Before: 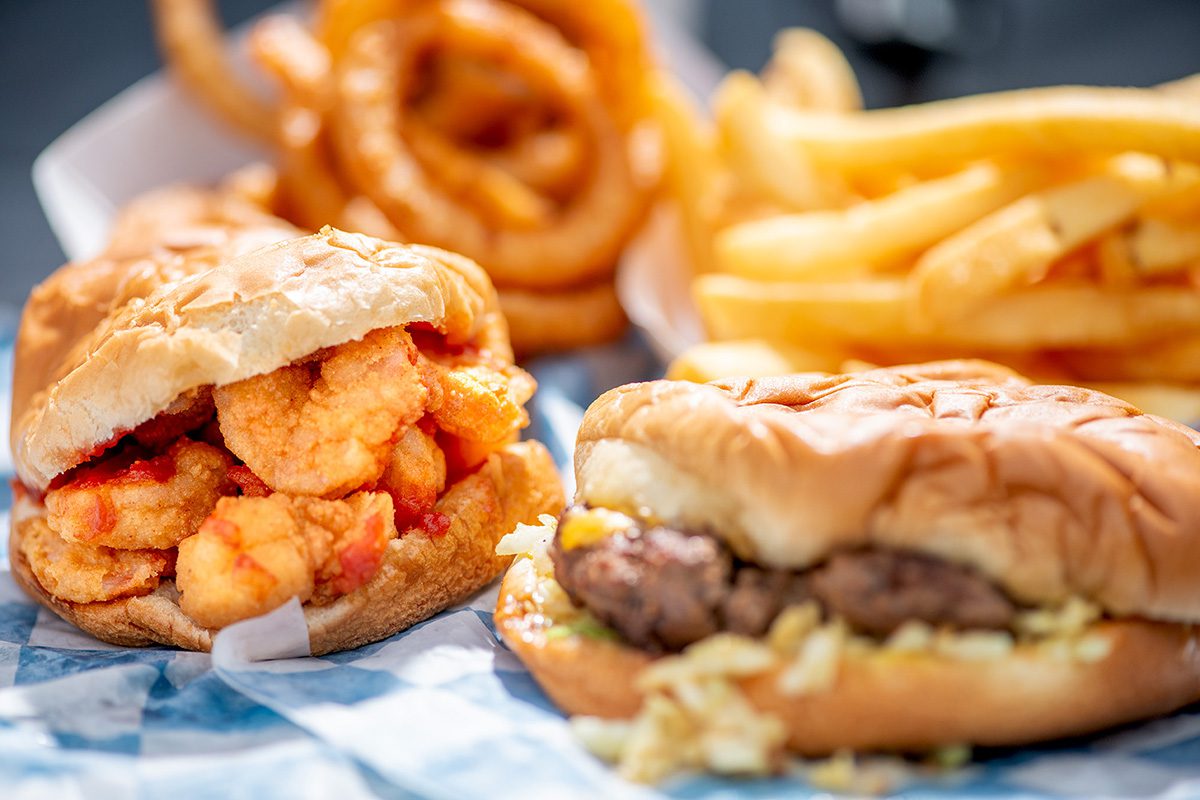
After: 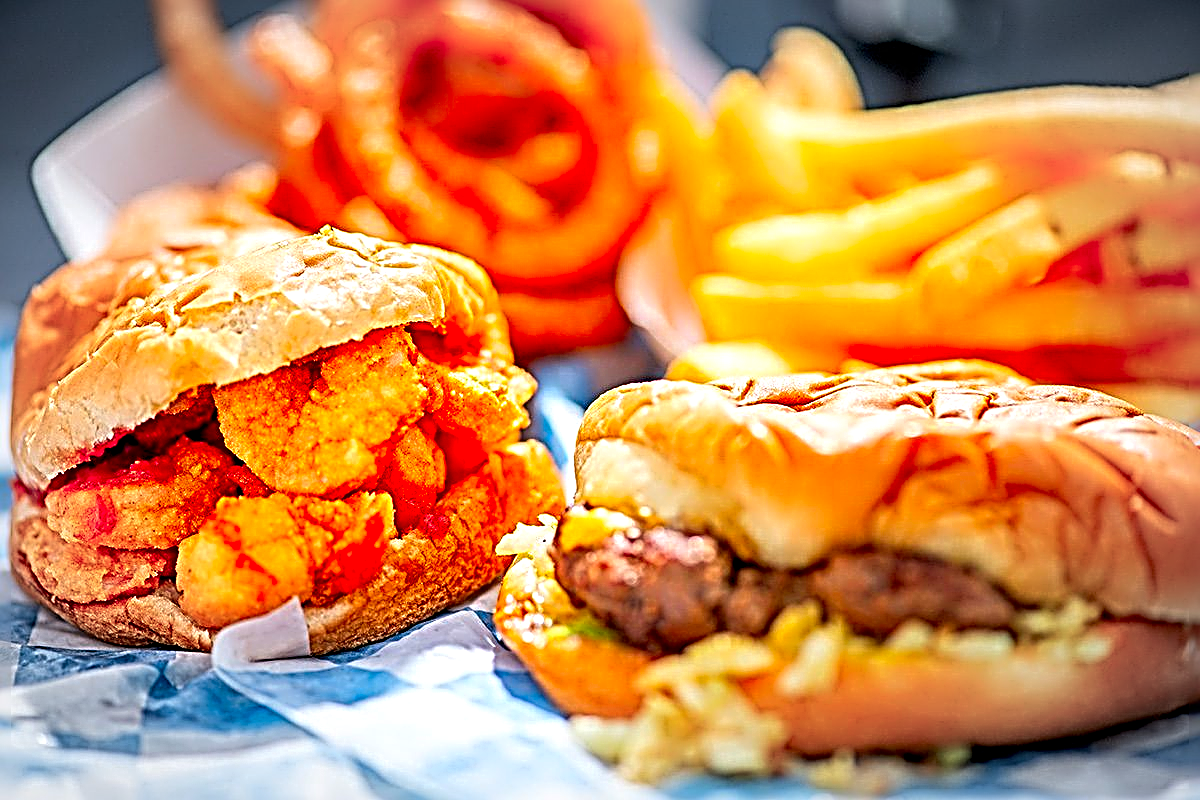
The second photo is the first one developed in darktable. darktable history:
exposure: exposure 0.2 EV, compensate highlight preservation false
vignetting: fall-off start 70.19%, brightness -0.203, width/height ratio 1.335
sharpen: radius 4.049, amount 1.993
color correction: highlights b* 0.004, saturation 1.82
